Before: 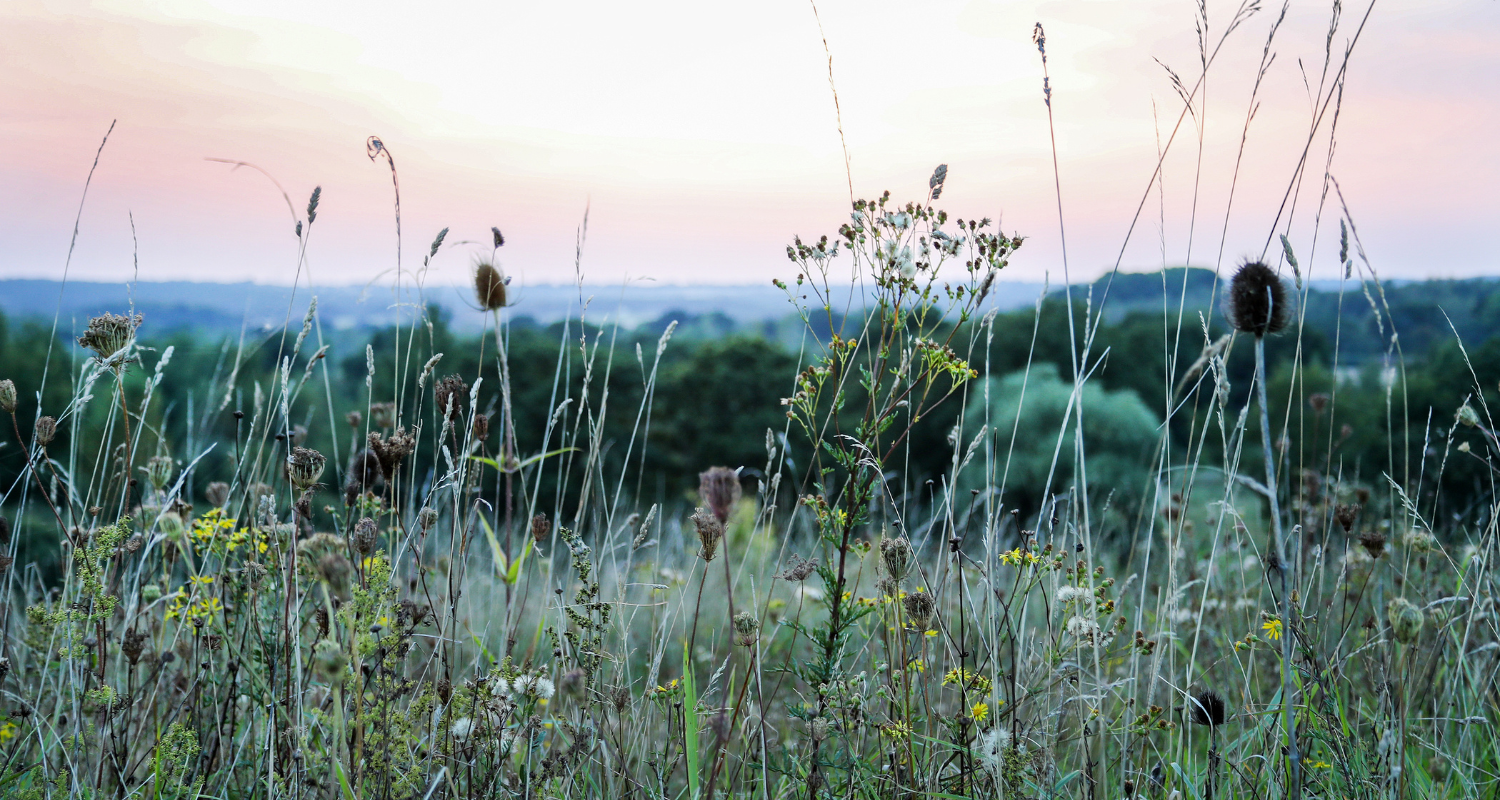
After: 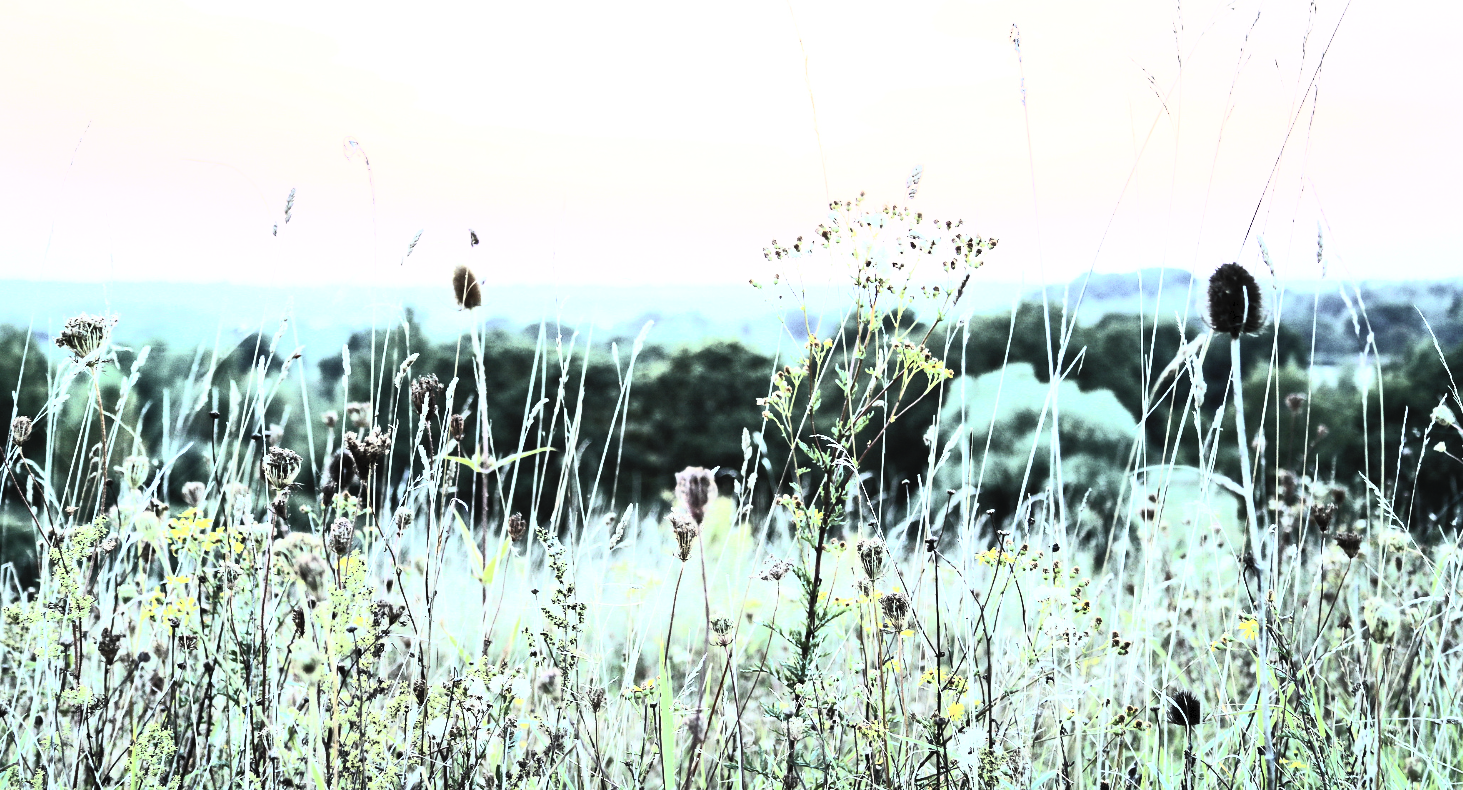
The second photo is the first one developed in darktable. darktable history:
base curve: curves: ch0 [(0, 0) (0.007, 0.004) (0.027, 0.03) (0.046, 0.07) (0.207, 0.54) (0.442, 0.872) (0.673, 0.972) (1, 1)]
contrast brightness saturation: contrast 0.576, brightness 0.579, saturation -0.335
crop and rotate: left 1.685%, right 0.747%, bottom 1.194%
